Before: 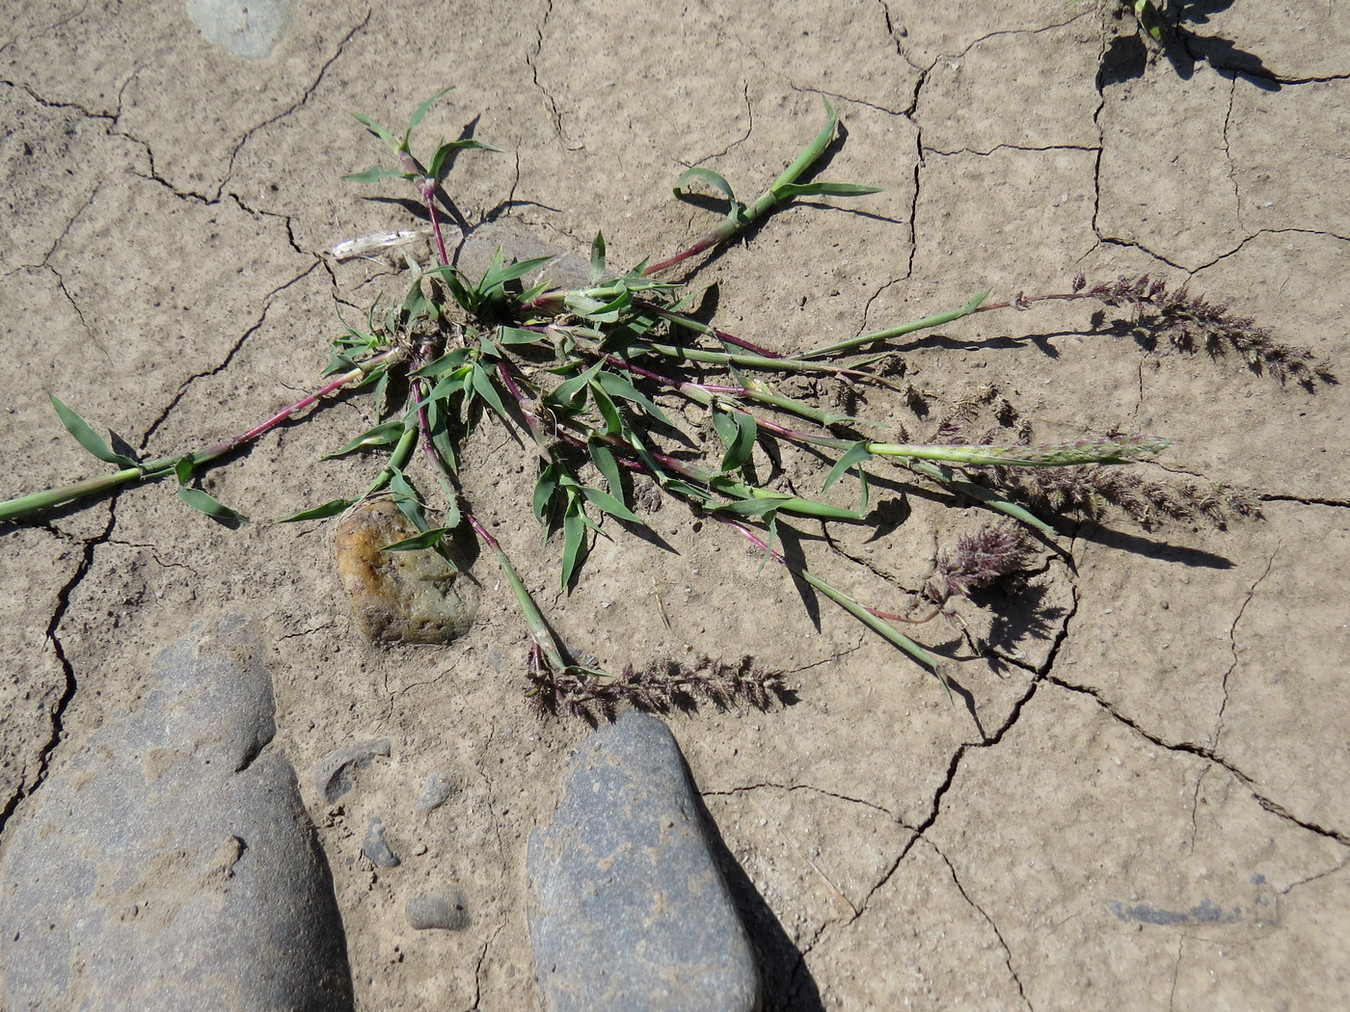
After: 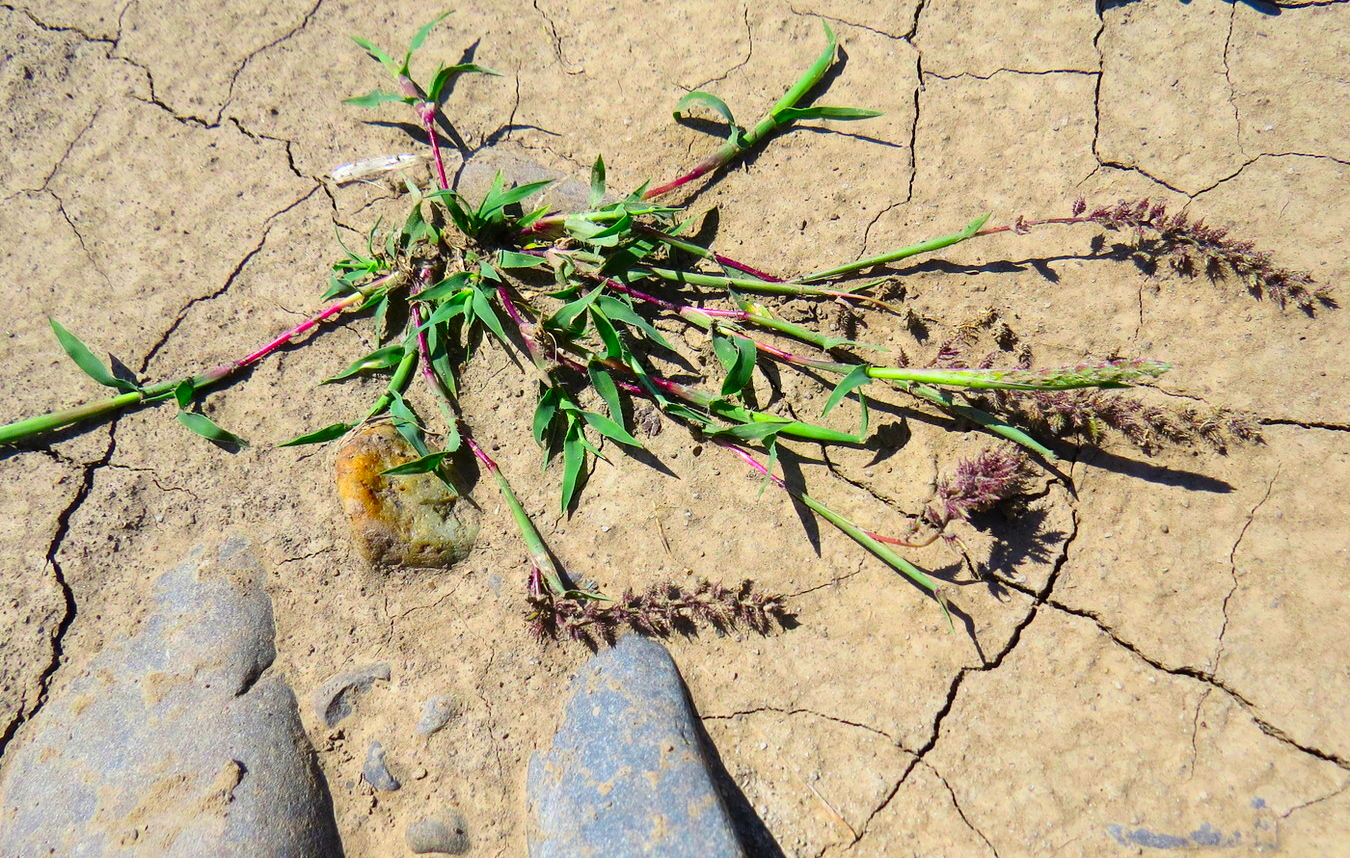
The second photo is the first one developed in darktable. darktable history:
color correction: highlights b* 0.055, saturation 1.8
crop: top 7.604%, bottom 7.518%
contrast brightness saturation: contrast 0.203, brightness 0.157, saturation 0.217
